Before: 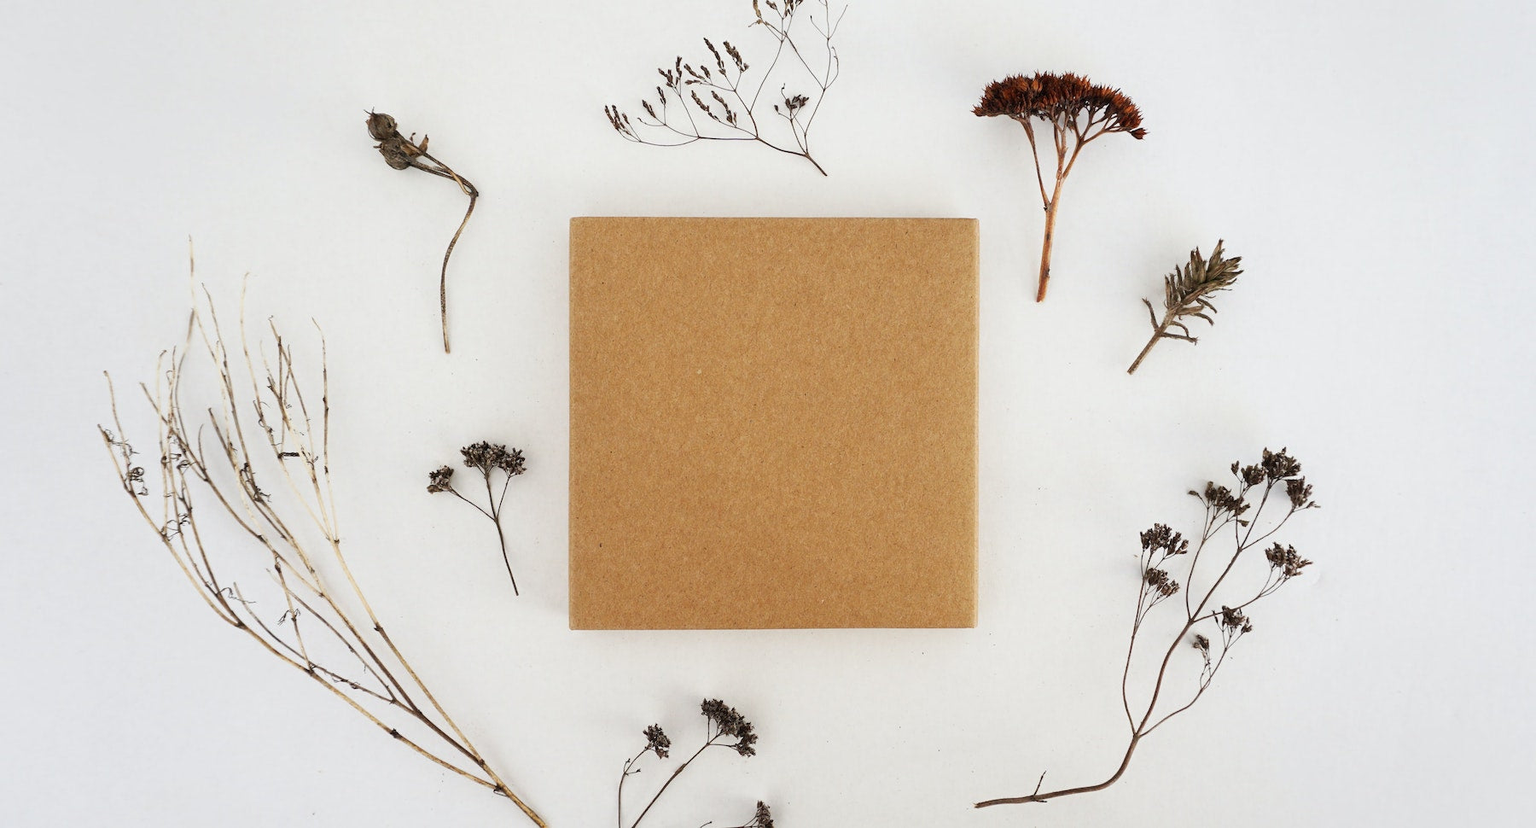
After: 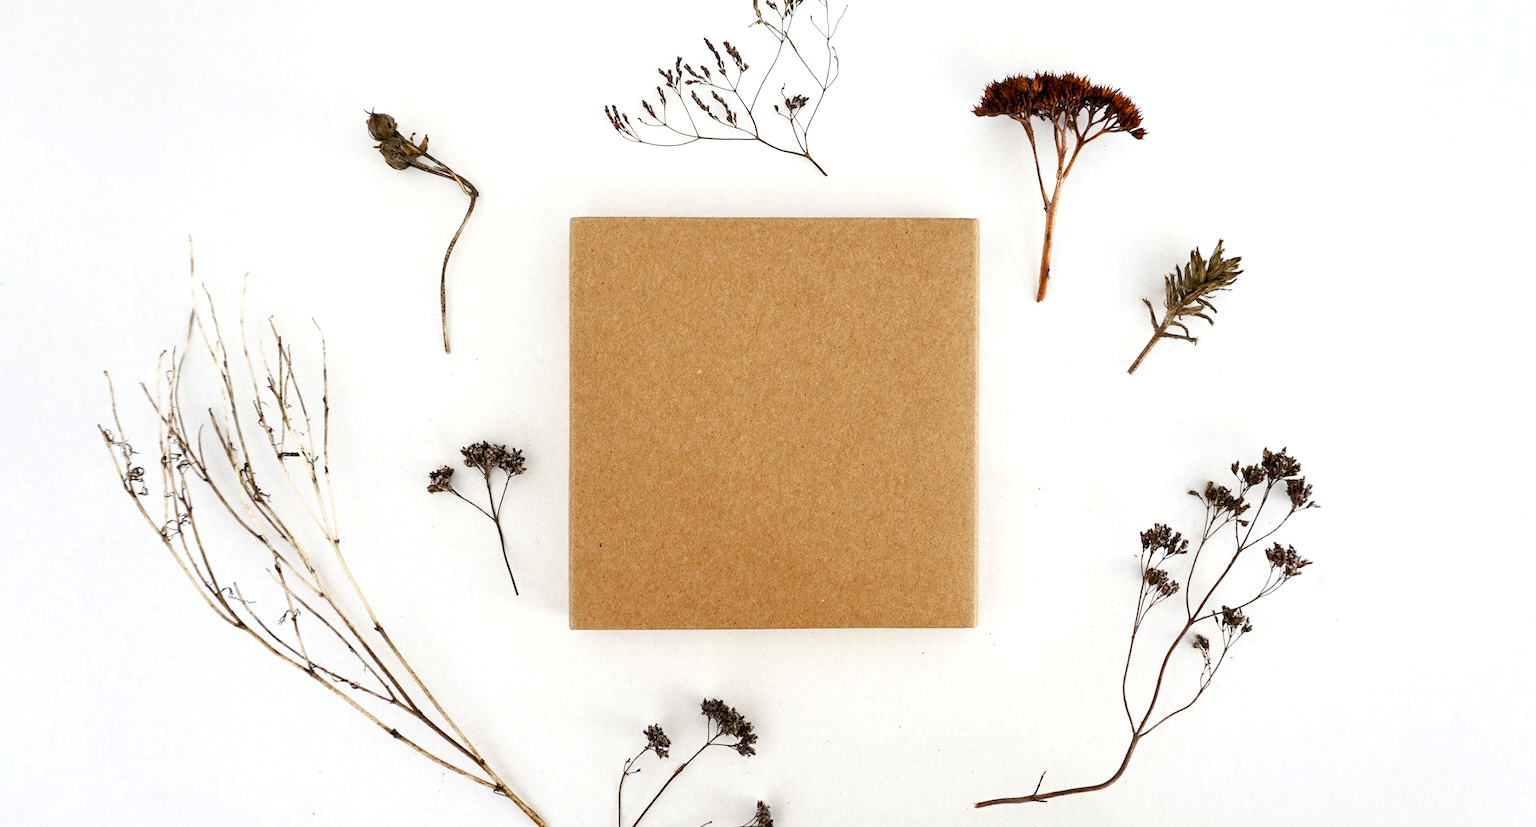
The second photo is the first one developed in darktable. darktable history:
color balance rgb: global offset › luminance -0.511%, perceptual saturation grading › global saturation 20%, perceptual saturation grading › highlights -50.351%, perceptual saturation grading › shadows 30.815%, perceptual brilliance grading › highlights 9.899%, perceptual brilliance grading › shadows -4.55%, global vibrance 20%
